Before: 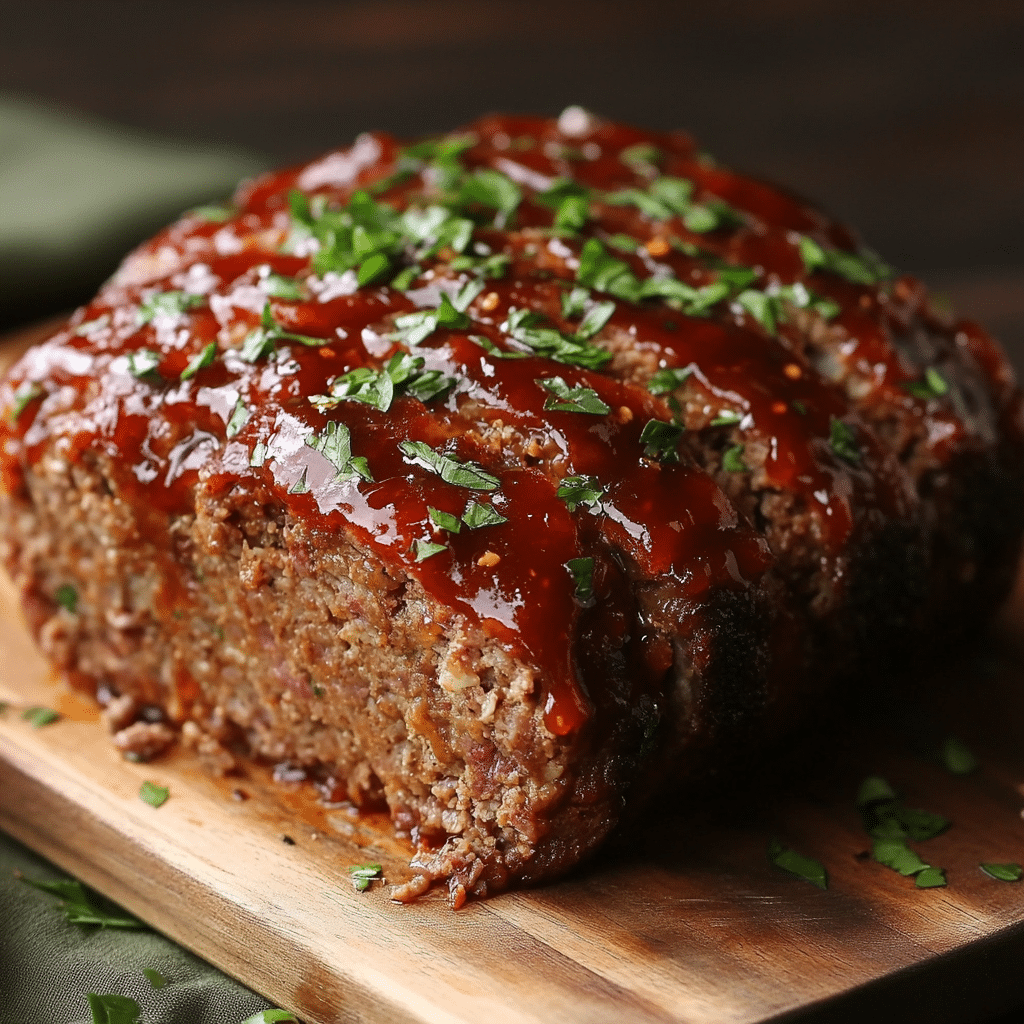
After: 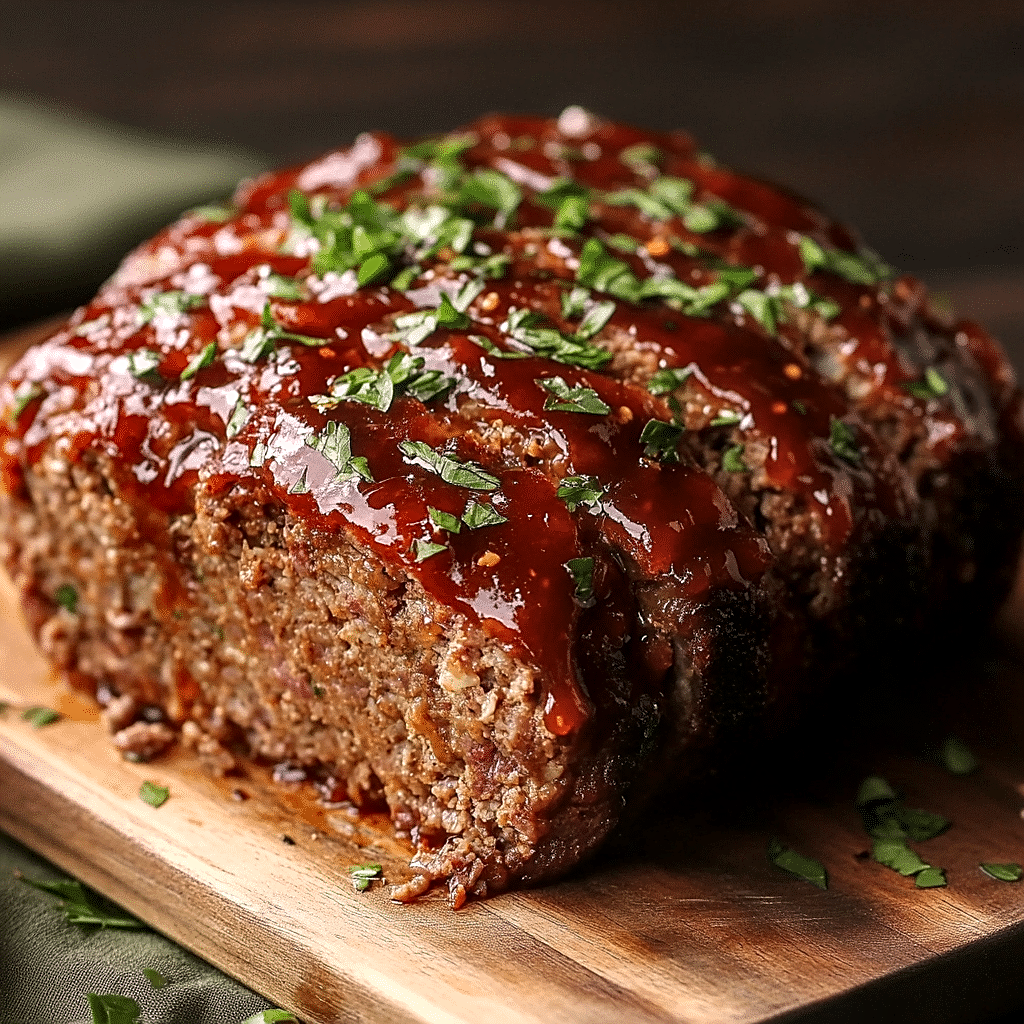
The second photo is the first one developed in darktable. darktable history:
color correction: highlights a* 5.81, highlights b* 4.84
local contrast: highlights 61%, detail 143%, midtone range 0.428
sharpen: on, module defaults
